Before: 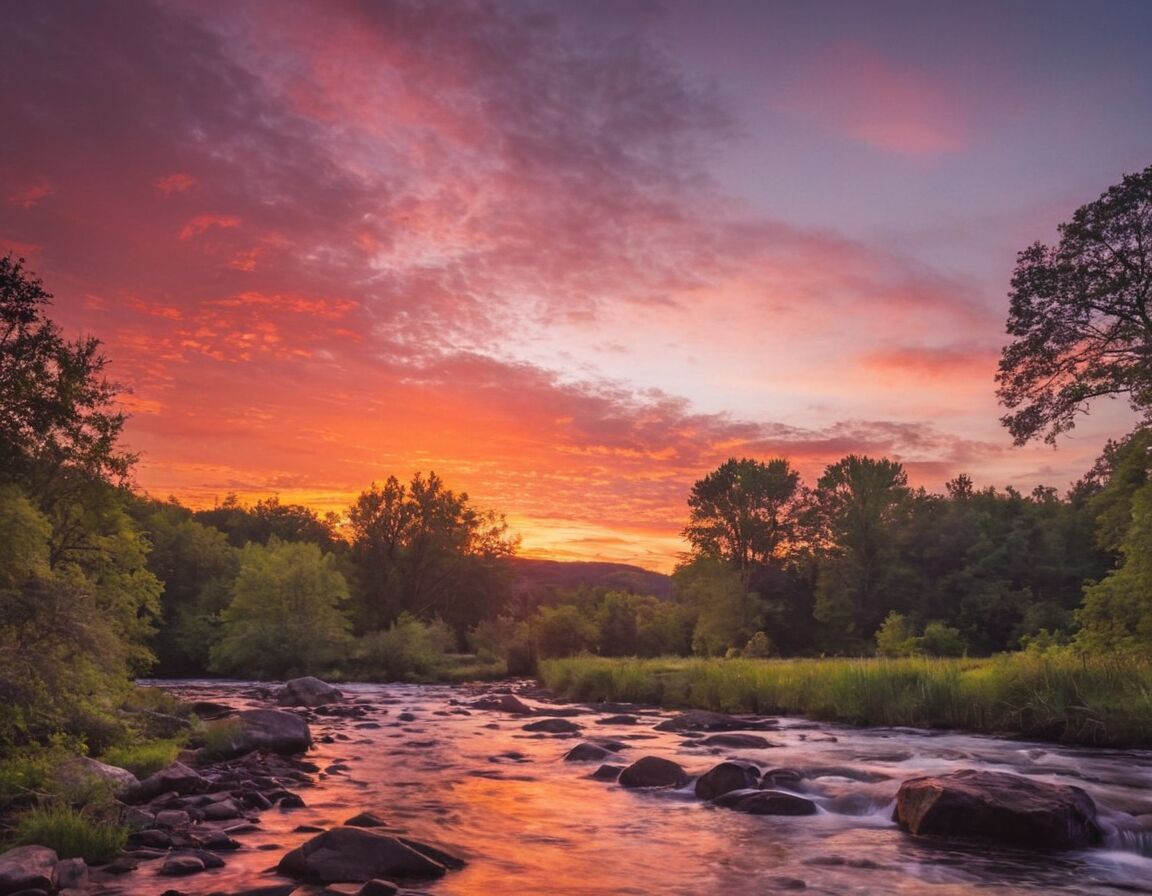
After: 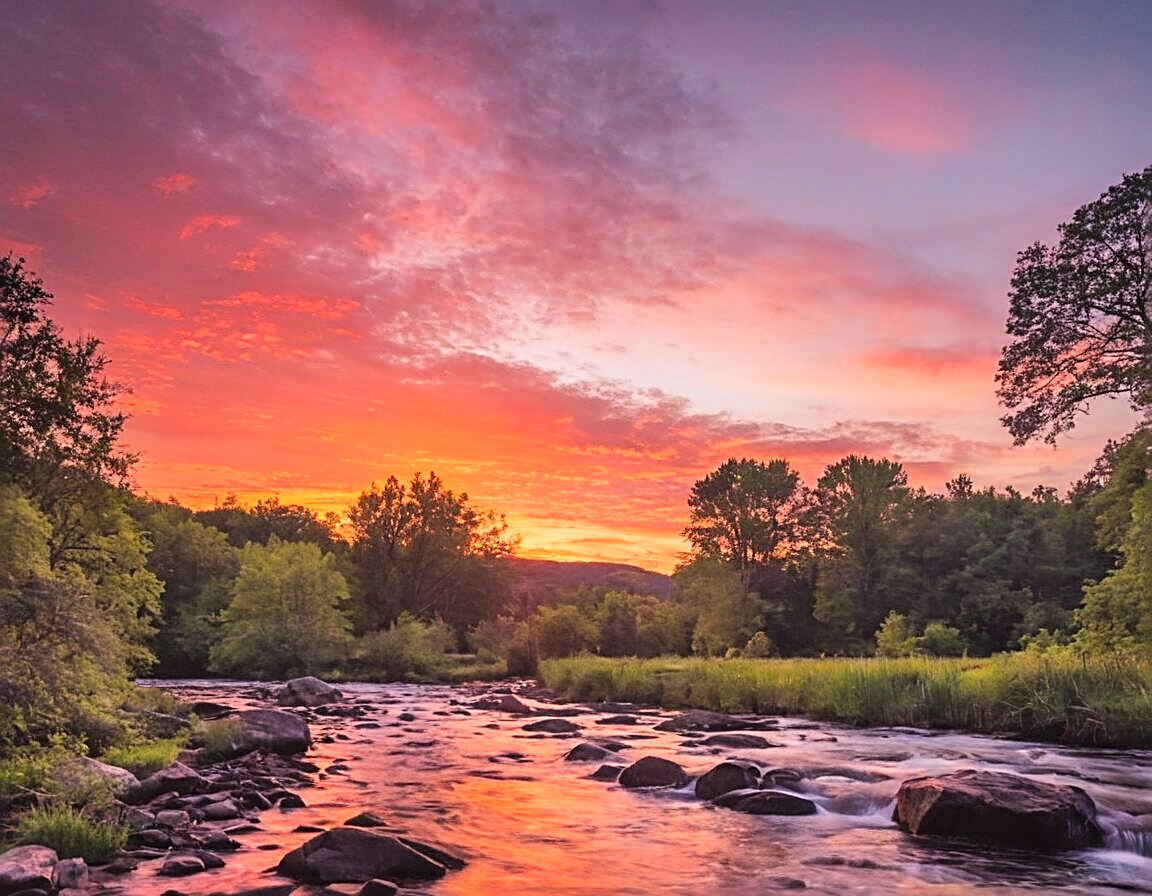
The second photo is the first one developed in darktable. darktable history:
shadows and highlights: low approximation 0.01, soften with gaussian
tone curve: curves: ch0 [(0, 0) (0.051, 0.047) (0.102, 0.099) (0.228, 0.275) (0.432, 0.535) (0.695, 0.778) (0.908, 0.946) (1, 1)]; ch1 [(0, 0) (0.339, 0.298) (0.402, 0.363) (0.453, 0.413) (0.485, 0.469) (0.494, 0.493) (0.504, 0.501) (0.525, 0.534) (0.563, 0.595) (0.597, 0.638) (1, 1)]; ch2 [(0, 0) (0.48, 0.48) (0.504, 0.5) (0.539, 0.554) (0.59, 0.63) (0.642, 0.684) (0.824, 0.815) (1, 1)], color space Lab, linked channels, preserve colors none
sharpen: radius 2.569, amount 0.689
